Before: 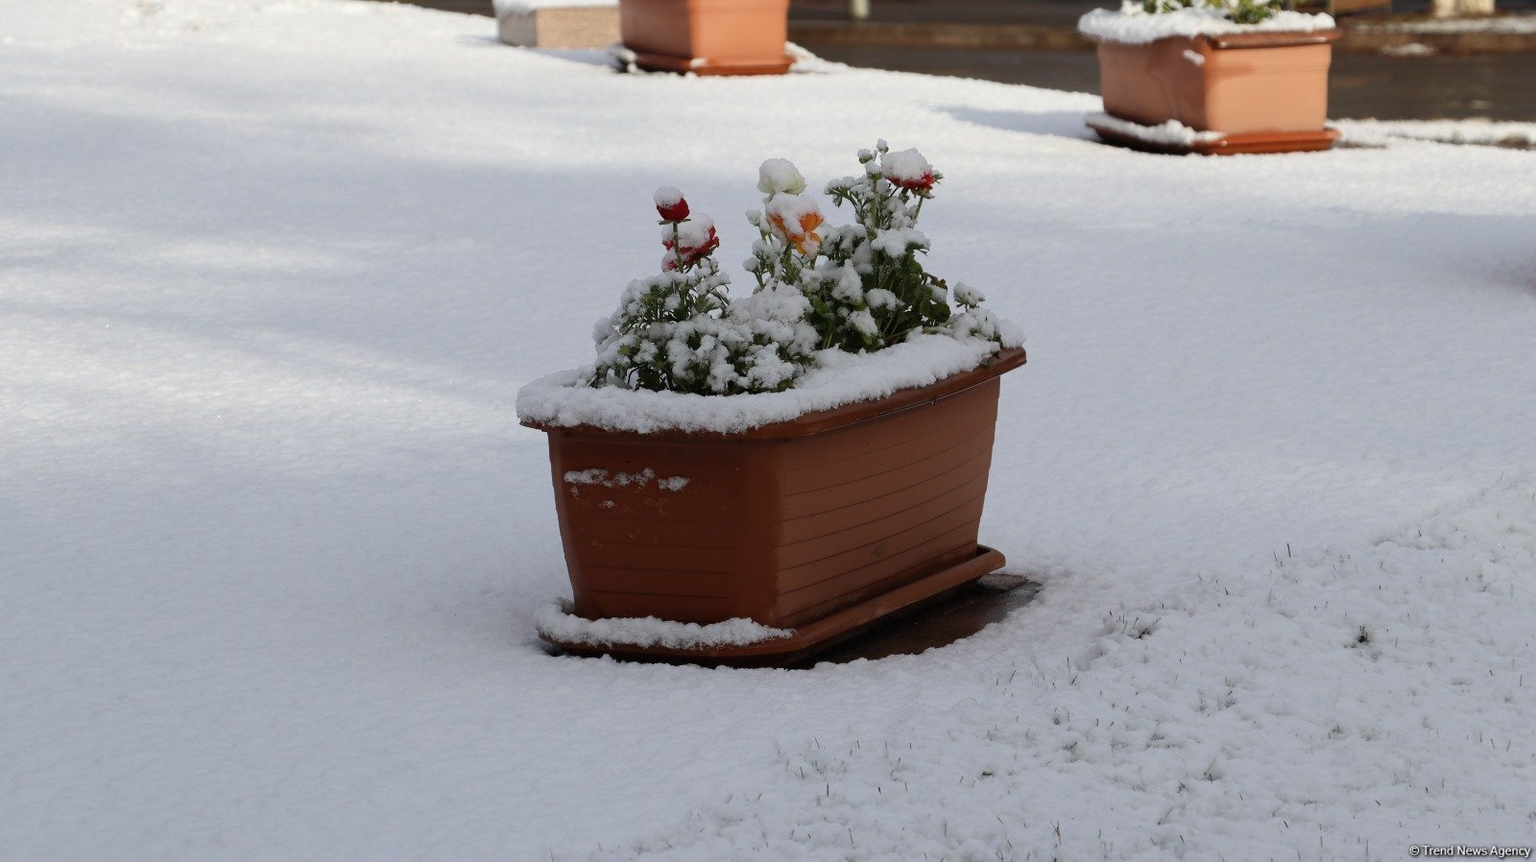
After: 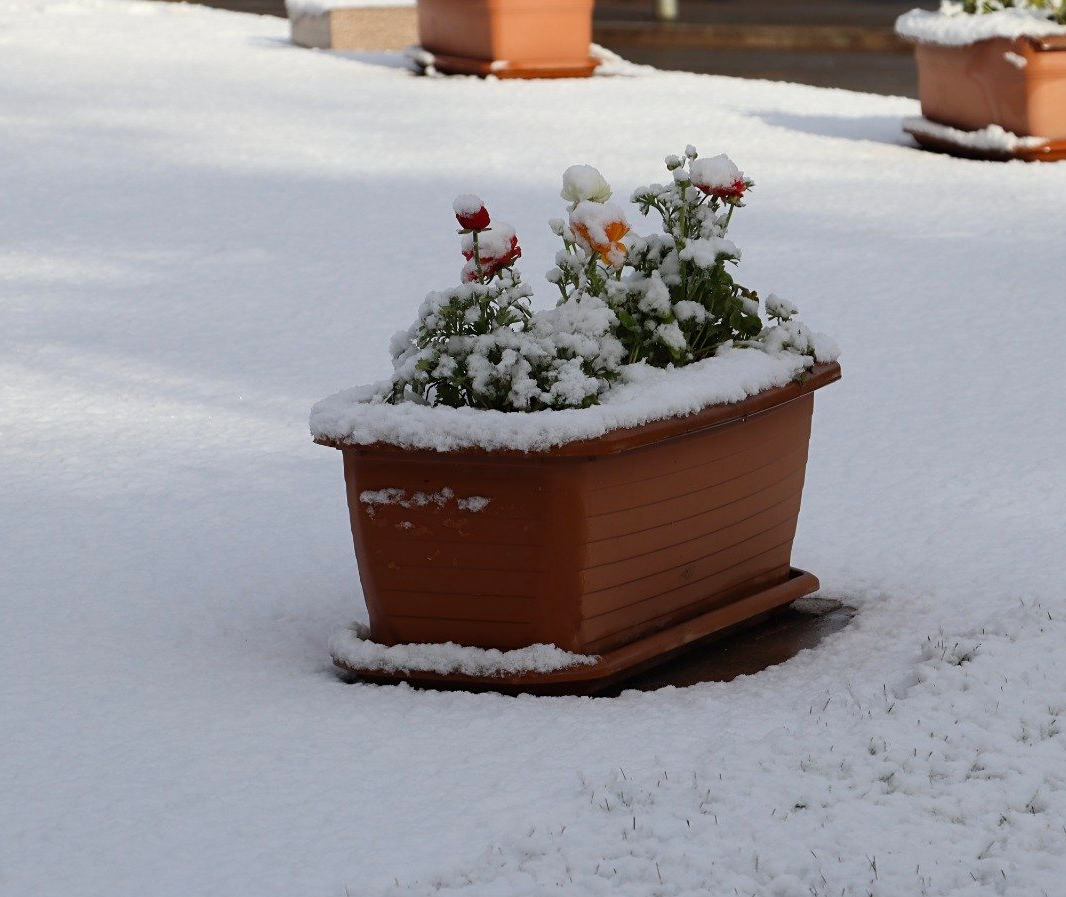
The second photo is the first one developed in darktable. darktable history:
sharpen: amount 0.2
crop and rotate: left 14.292%, right 19.041%
color balance: output saturation 110%
